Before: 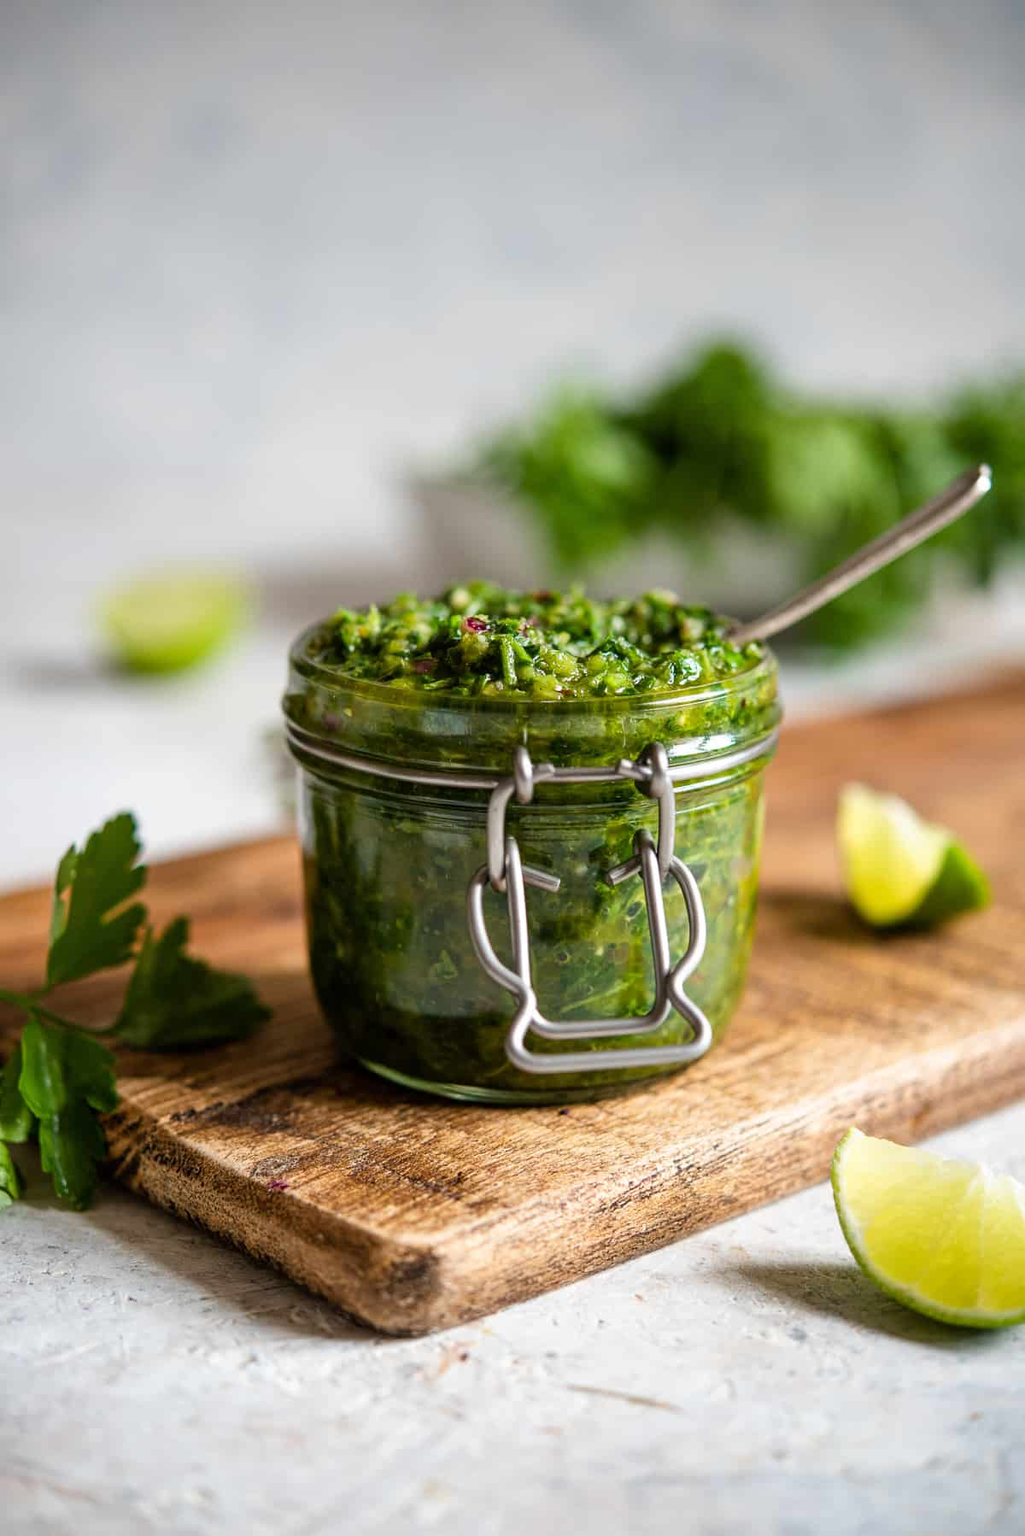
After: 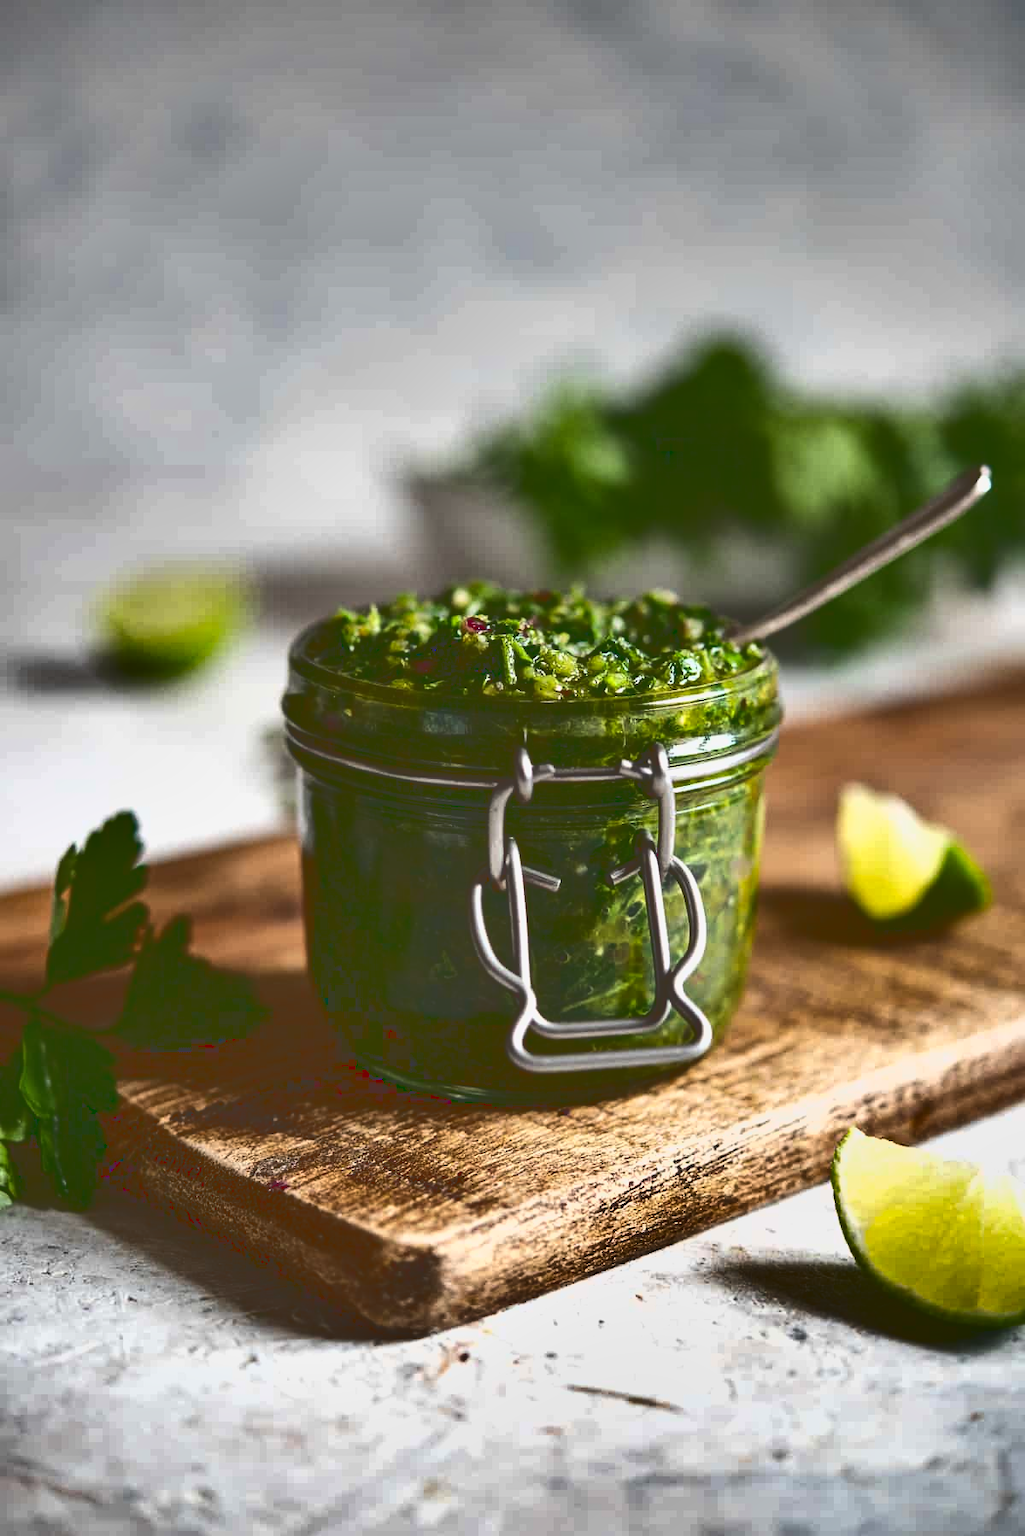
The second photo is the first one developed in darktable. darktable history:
shadows and highlights: white point adjustment -3.56, highlights -63.77, soften with gaussian
base curve: curves: ch0 [(0, 0.036) (0.083, 0.04) (0.804, 1)]
